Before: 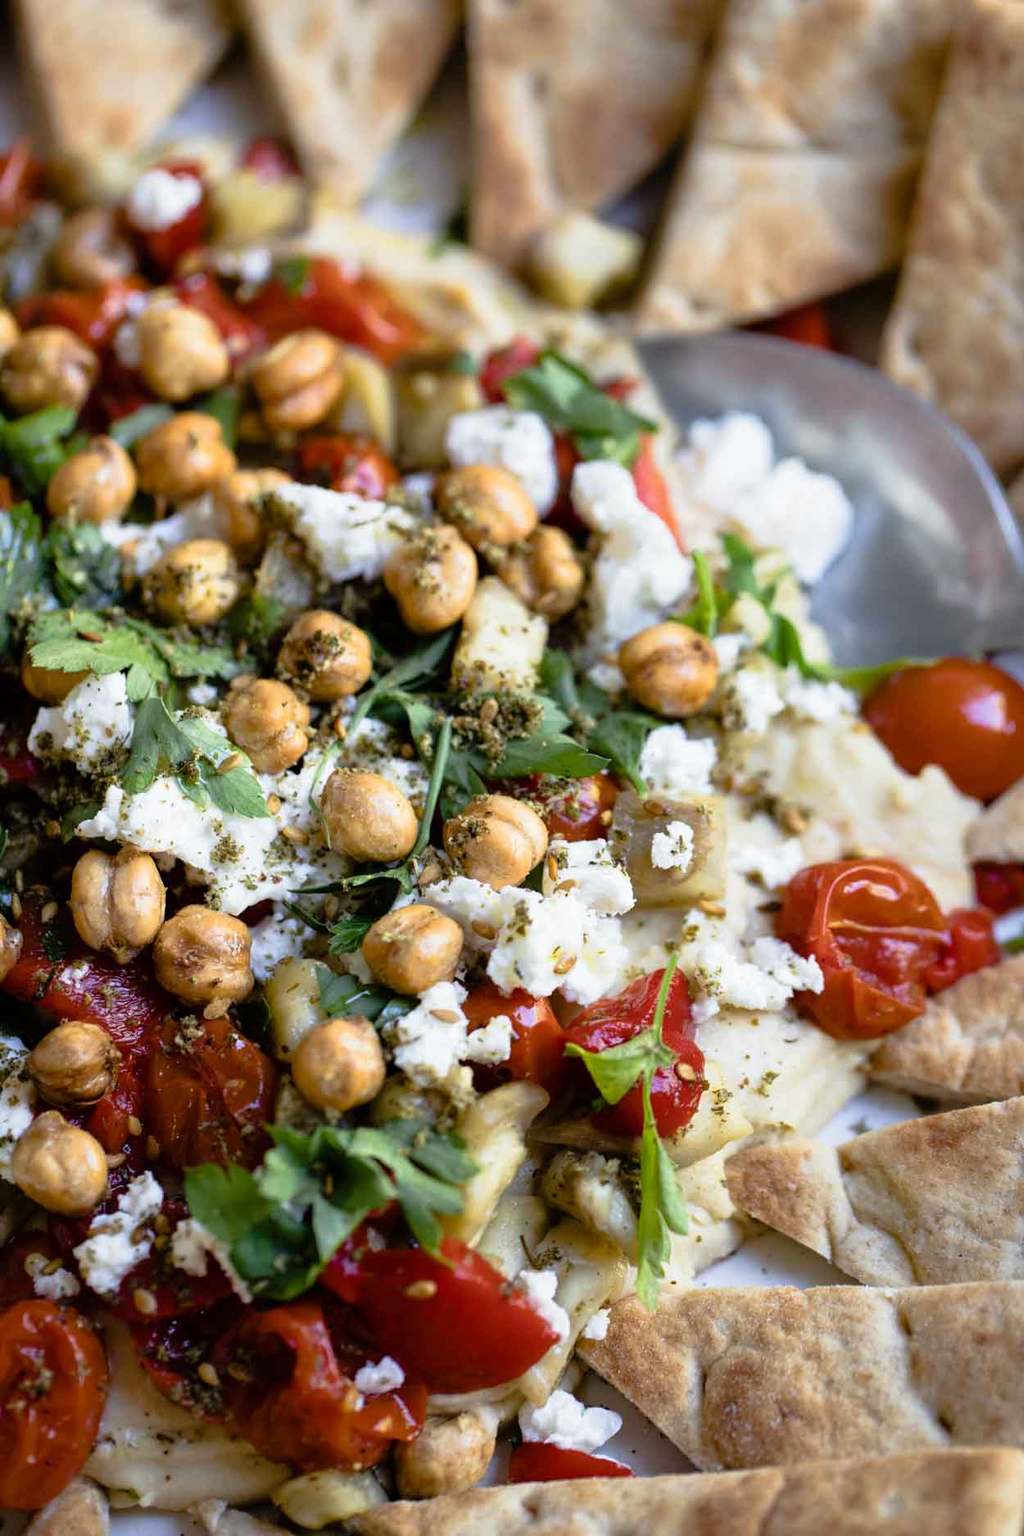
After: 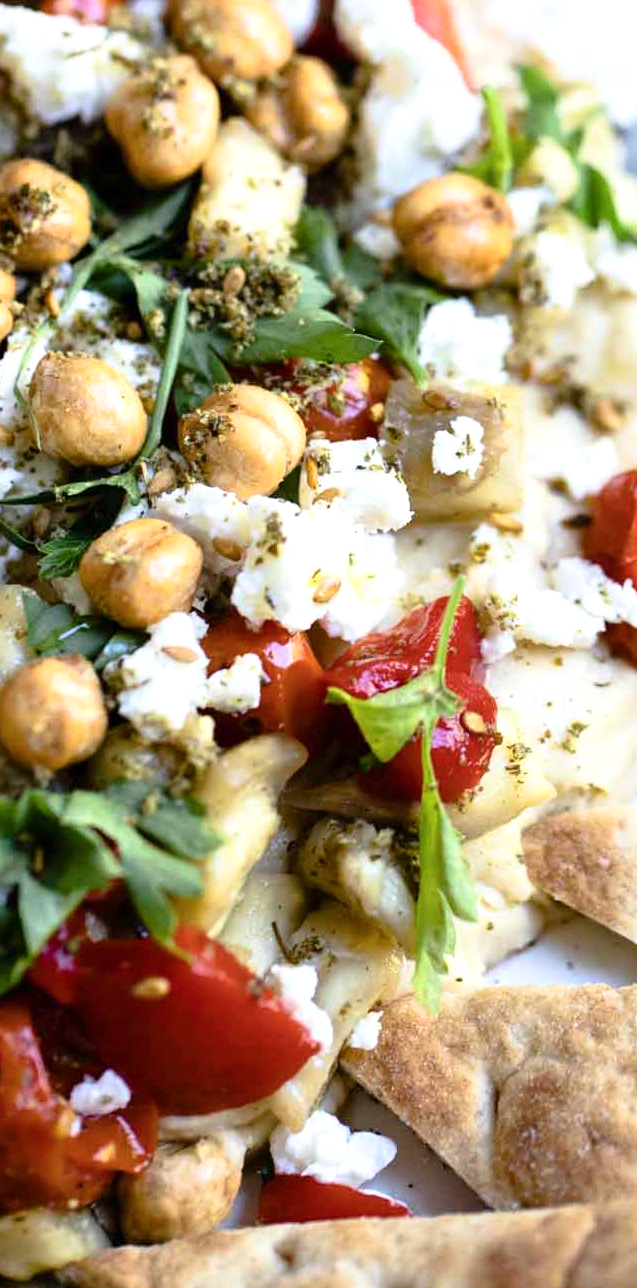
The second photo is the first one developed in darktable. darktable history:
contrast brightness saturation: contrast 0.146, brightness 0.049
color balance rgb: perceptual saturation grading › global saturation 0.054%, global vibrance 12.566%
exposure: exposure 0.299 EV, compensate exposure bias true, compensate highlight preservation false
crop and rotate: left 29.144%, top 31.304%, right 19.843%
